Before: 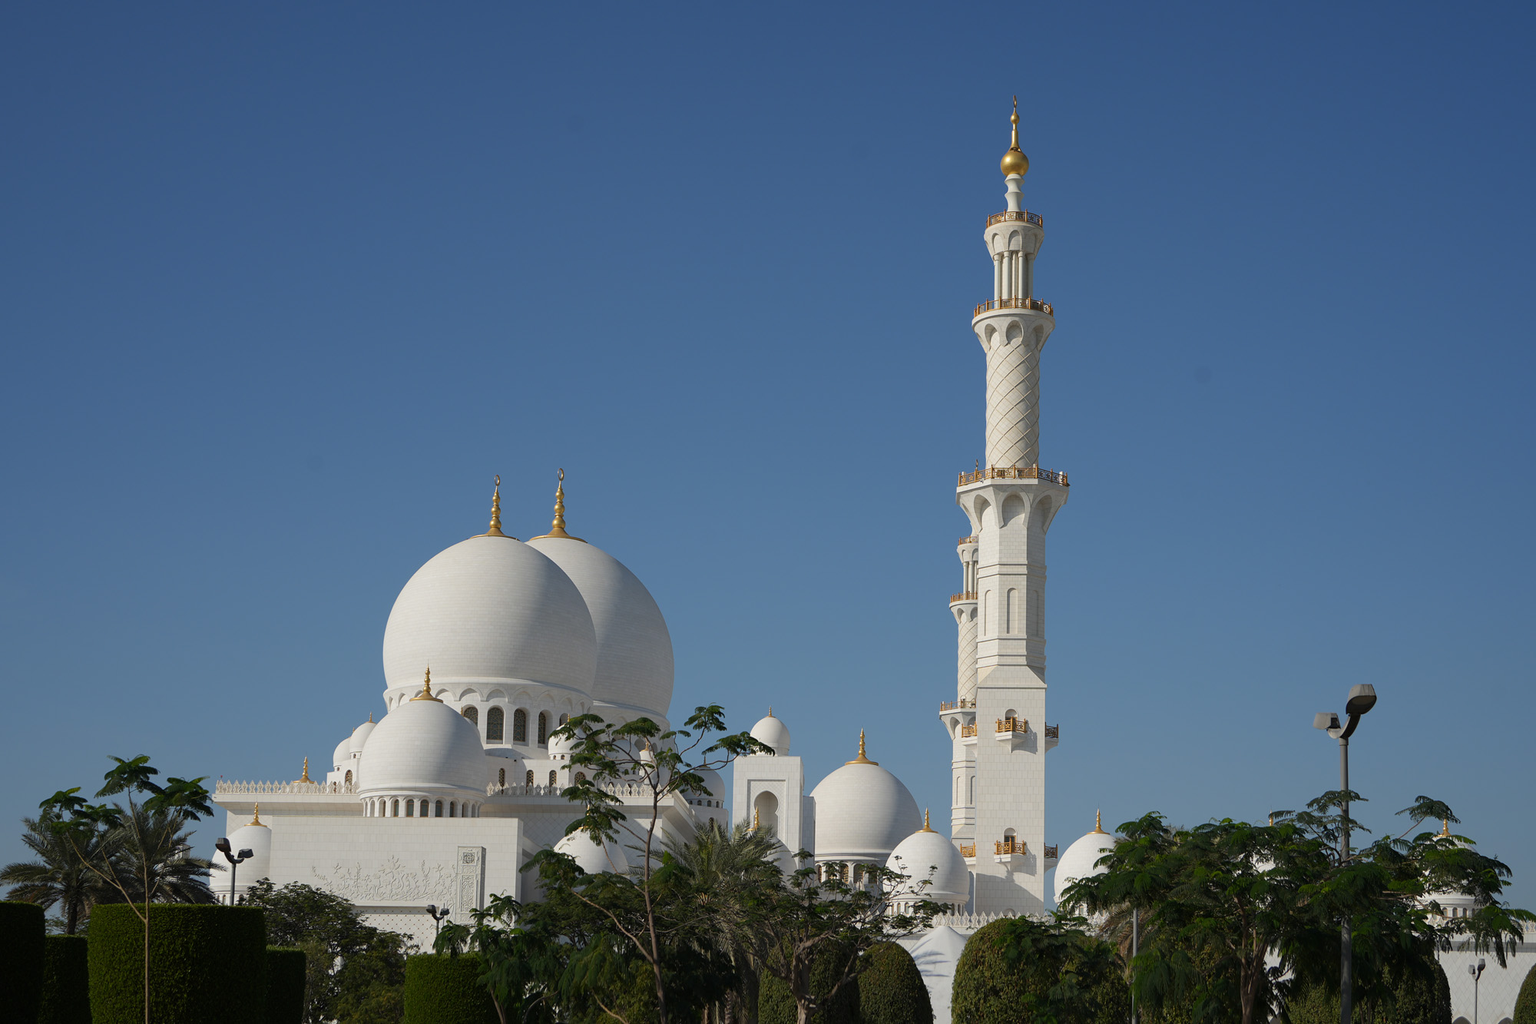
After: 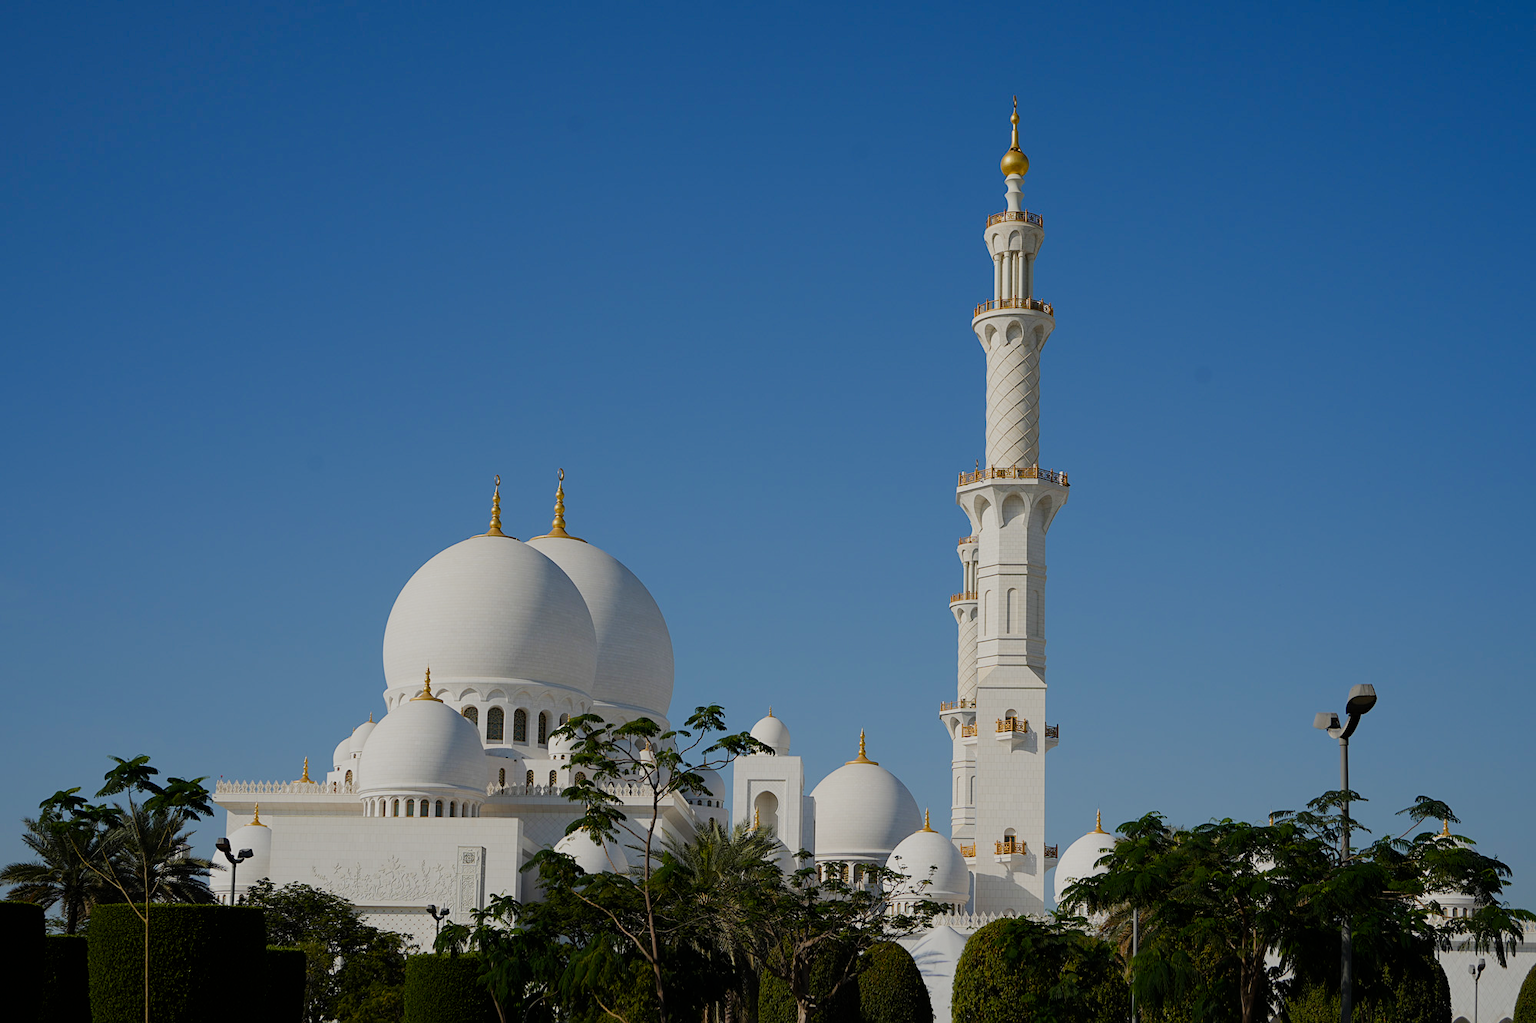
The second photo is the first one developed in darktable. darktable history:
filmic rgb: black relative exposure -7.65 EV, white relative exposure 4.56 EV, hardness 3.61
color balance rgb: perceptual saturation grading › global saturation 40.991%, perceptual saturation grading › highlights -50.116%, perceptual saturation grading › shadows 30.745%, global vibrance 9.752%
sharpen: amount 0.213
